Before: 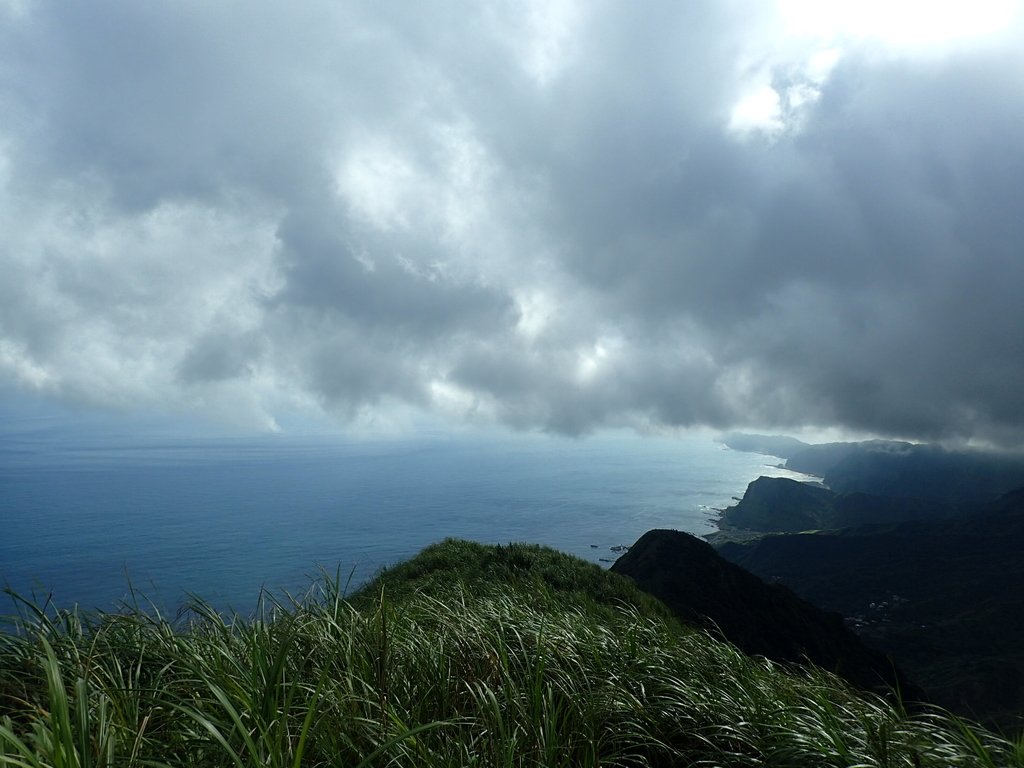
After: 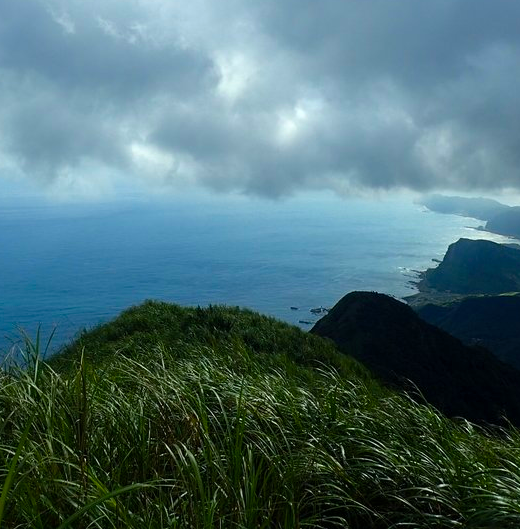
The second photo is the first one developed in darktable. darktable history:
crop and rotate: left 29.339%, top 31.094%, right 19.862%
color balance rgb: linear chroma grading › global chroma 6.807%, perceptual saturation grading › global saturation 31.151%, global vibrance 20.279%
